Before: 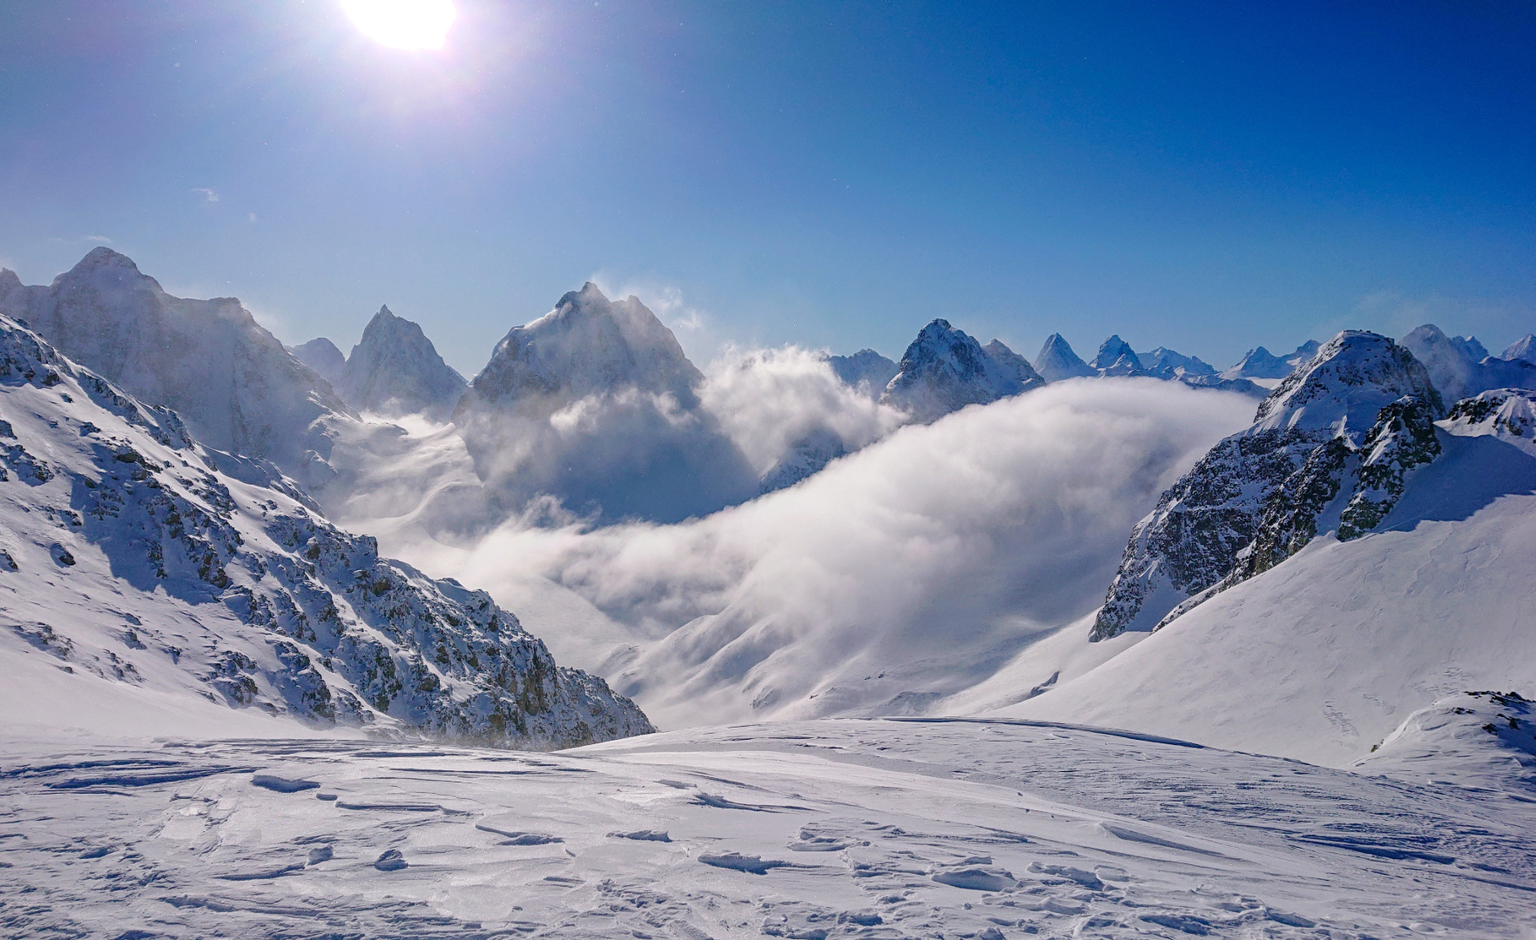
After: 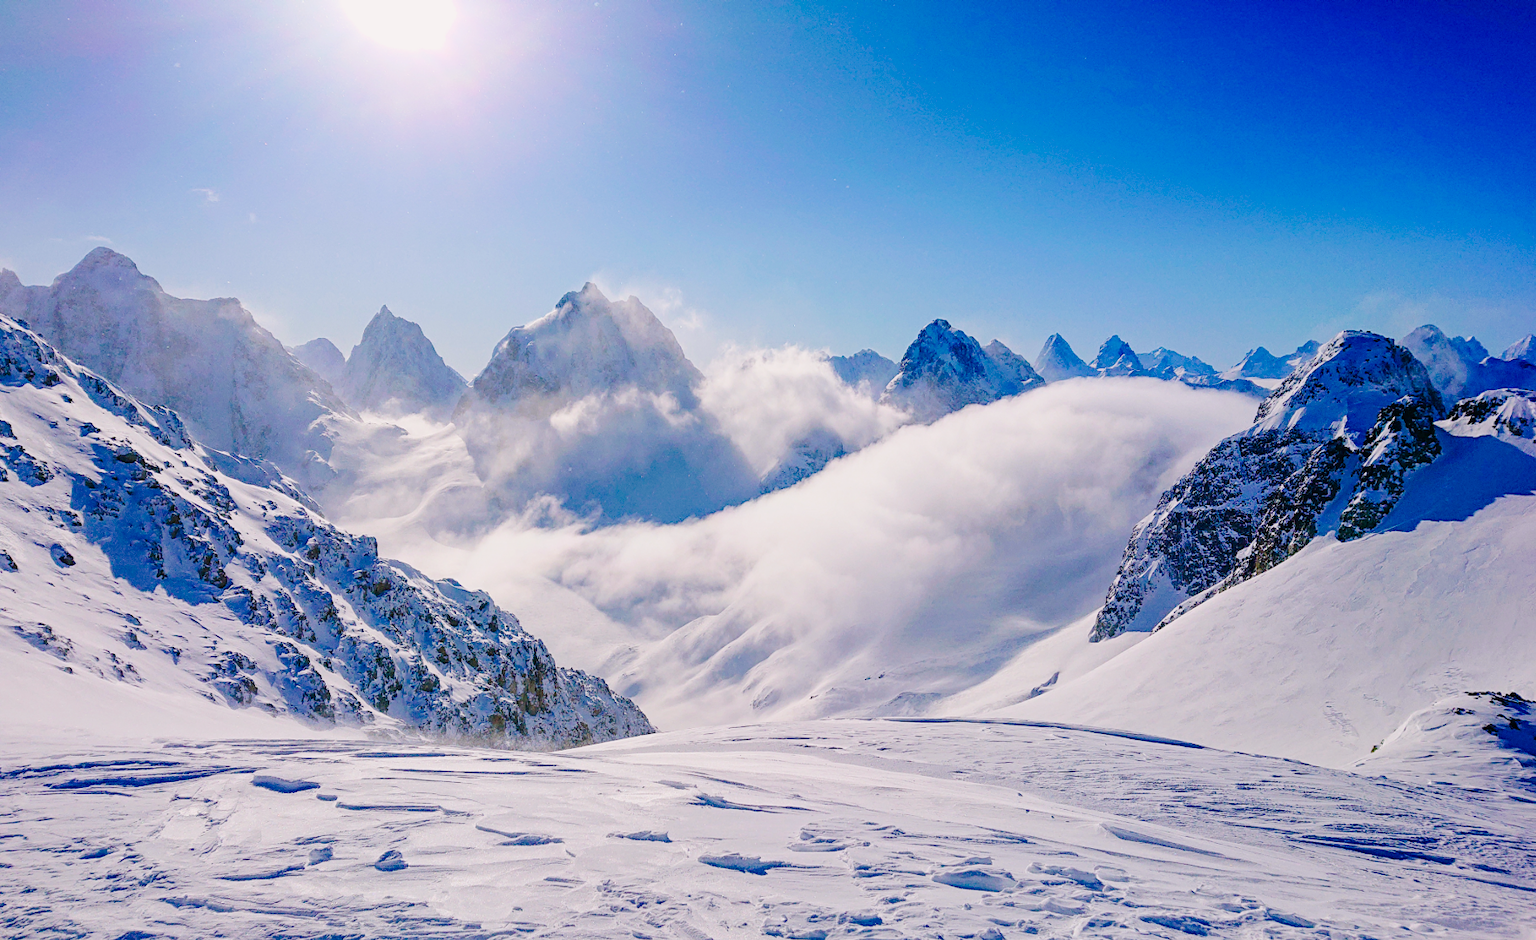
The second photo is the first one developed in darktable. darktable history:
tone curve: curves: ch0 [(0, 0) (0.11, 0.061) (0.256, 0.259) (0.398, 0.494) (0.498, 0.611) (0.65, 0.757) (0.835, 0.883) (1, 0.961)]; ch1 [(0, 0) (0.346, 0.307) (0.408, 0.369) (0.453, 0.457) (0.482, 0.479) (0.502, 0.498) (0.521, 0.51) (0.553, 0.554) (0.618, 0.65) (0.693, 0.727) (1, 1)]; ch2 [(0, 0) (0.366, 0.337) (0.434, 0.46) (0.485, 0.494) (0.5, 0.494) (0.511, 0.508) (0.537, 0.55) (0.579, 0.599) (0.621, 0.693) (1, 1)], preserve colors none
color balance rgb: highlights gain › chroma 0.878%, highlights gain › hue 29.75°, perceptual saturation grading › global saturation 25.357%, global vibrance 20%
